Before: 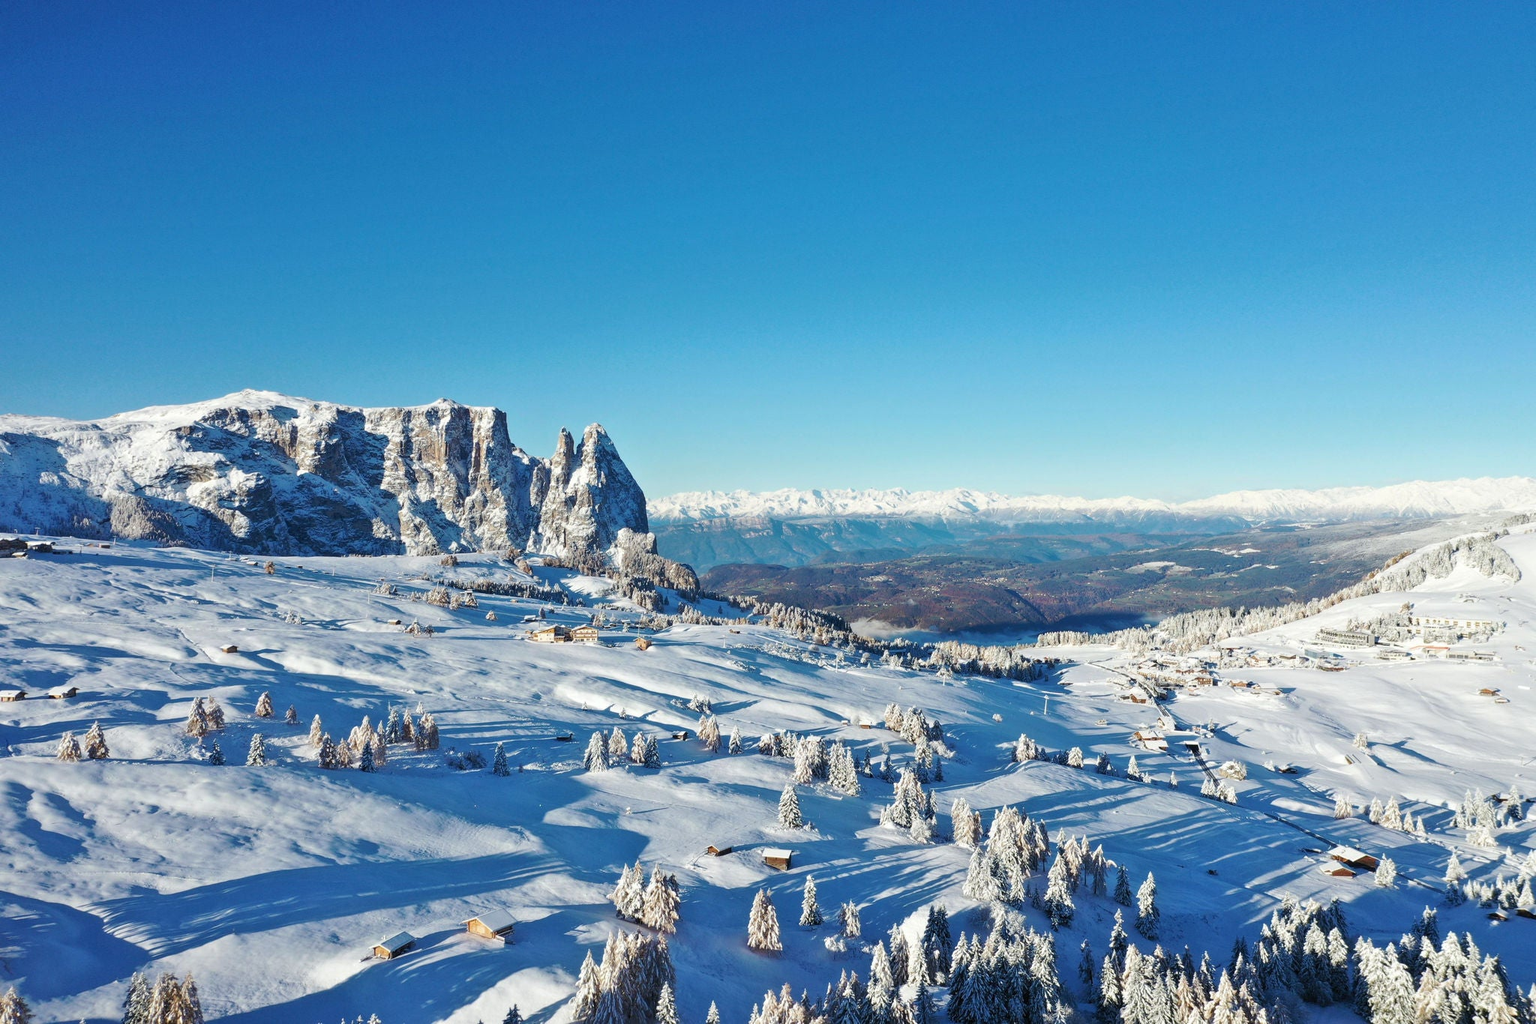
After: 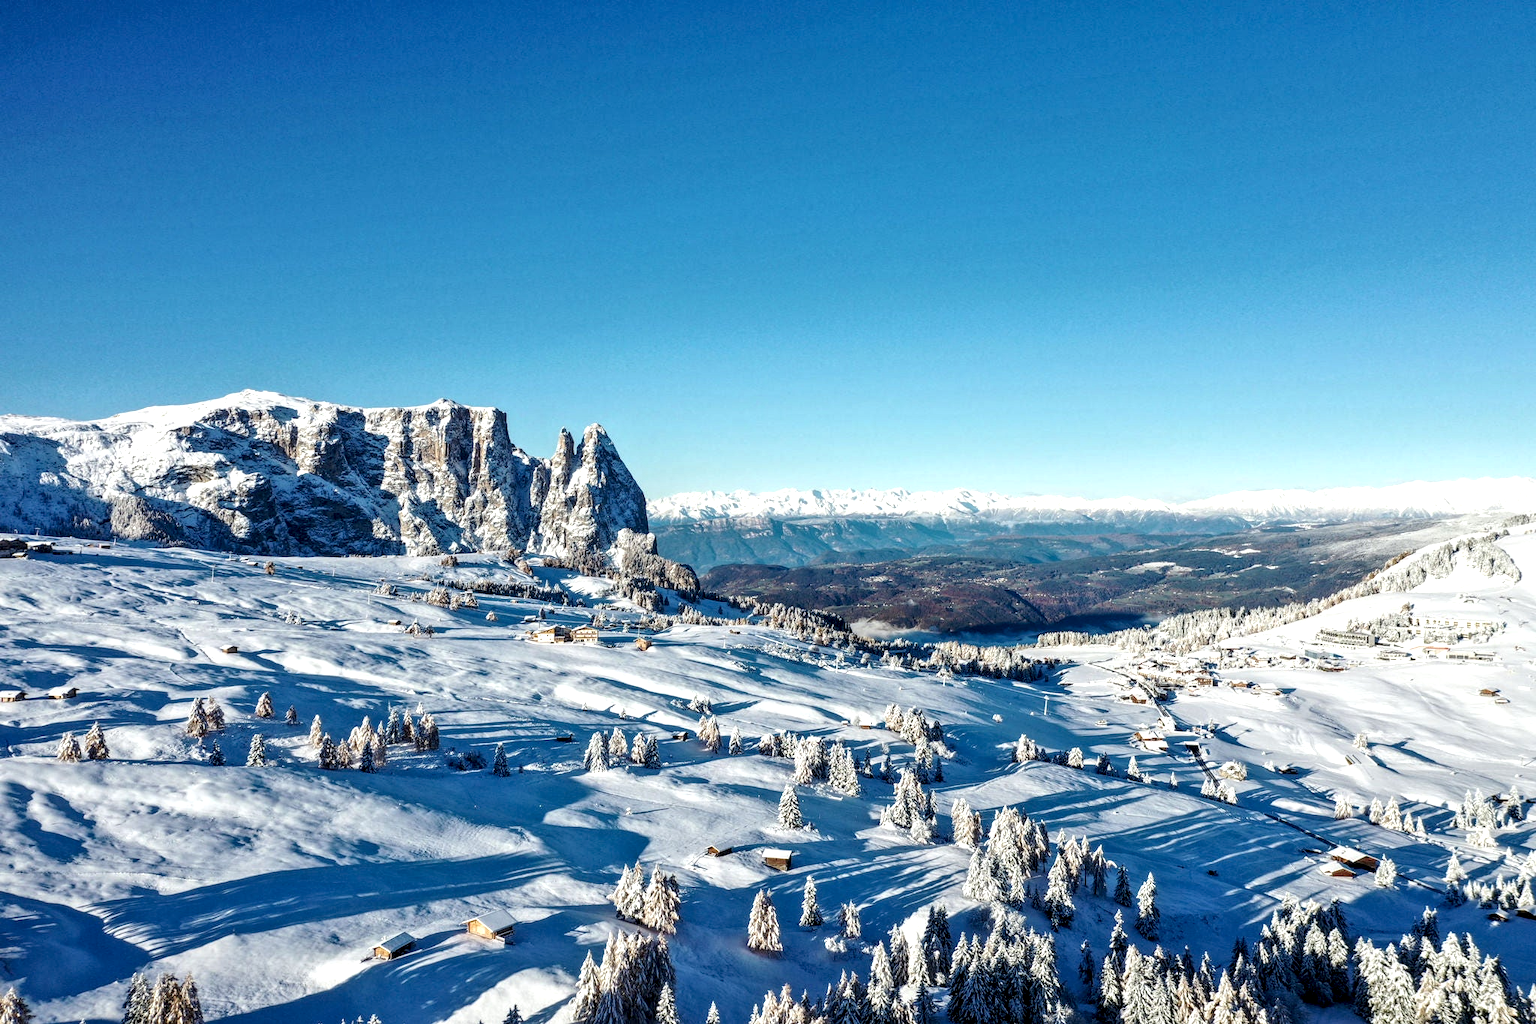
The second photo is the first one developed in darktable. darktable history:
local contrast: highlights 65%, shadows 54%, detail 169%, midtone range 0.518
